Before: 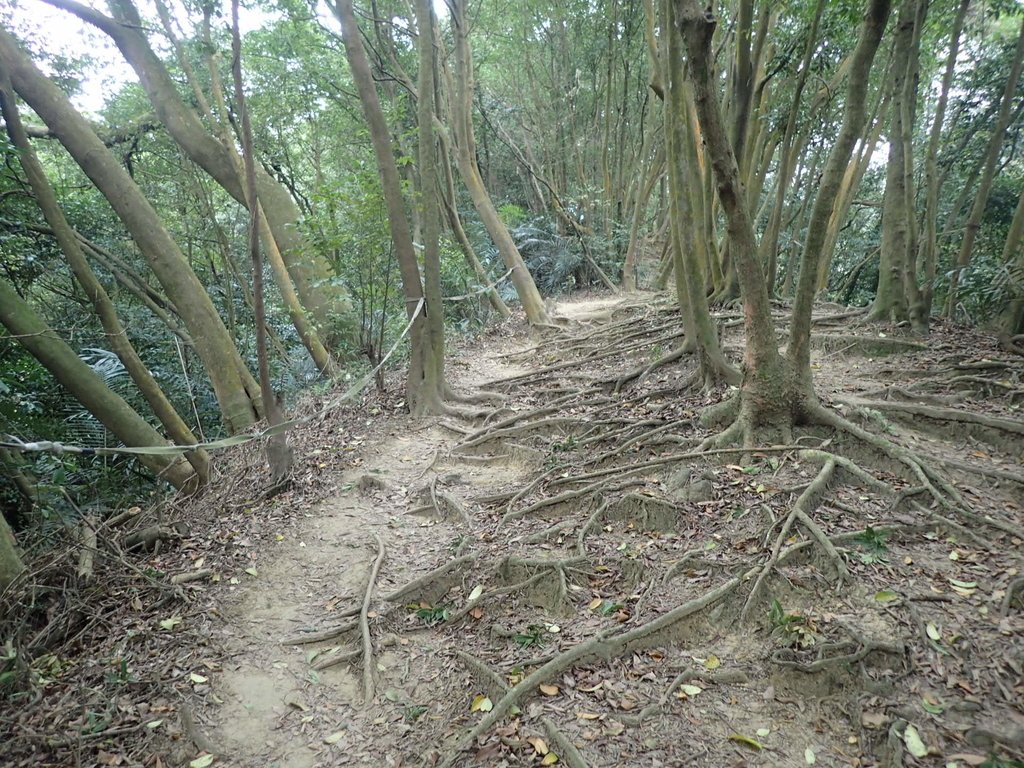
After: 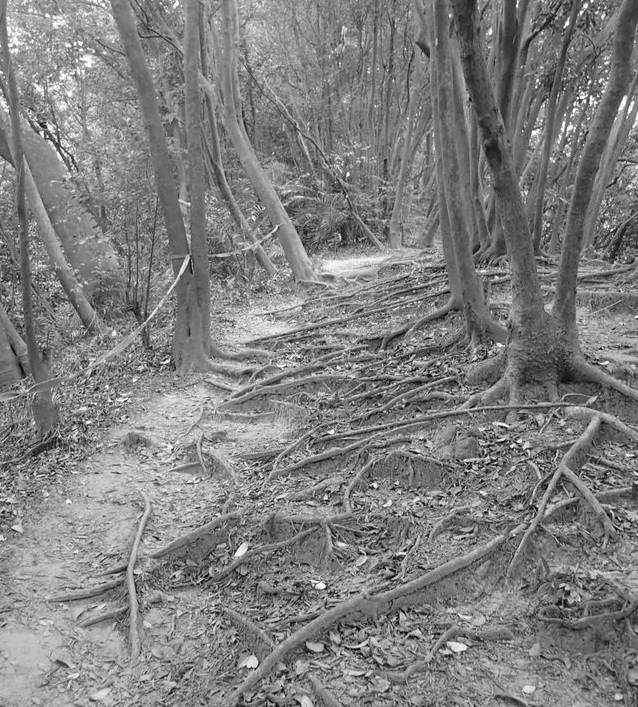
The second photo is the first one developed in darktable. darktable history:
crop and rotate: left 22.918%, top 5.629%, right 14.711%, bottom 2.247%
monochrome: on, module defaults
